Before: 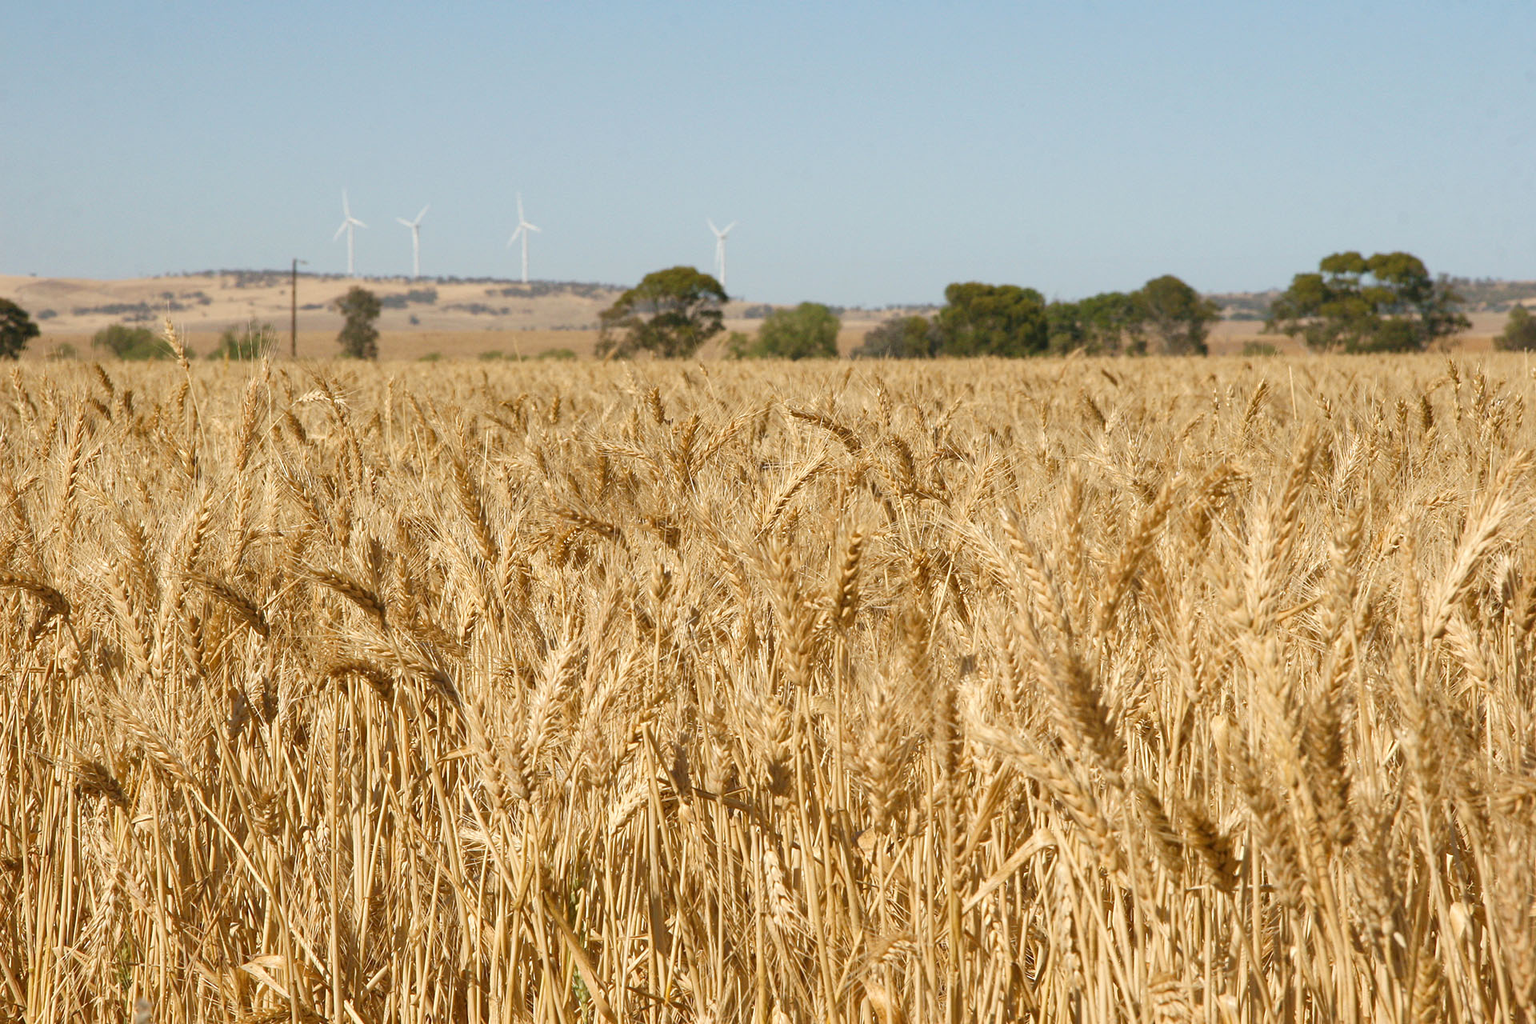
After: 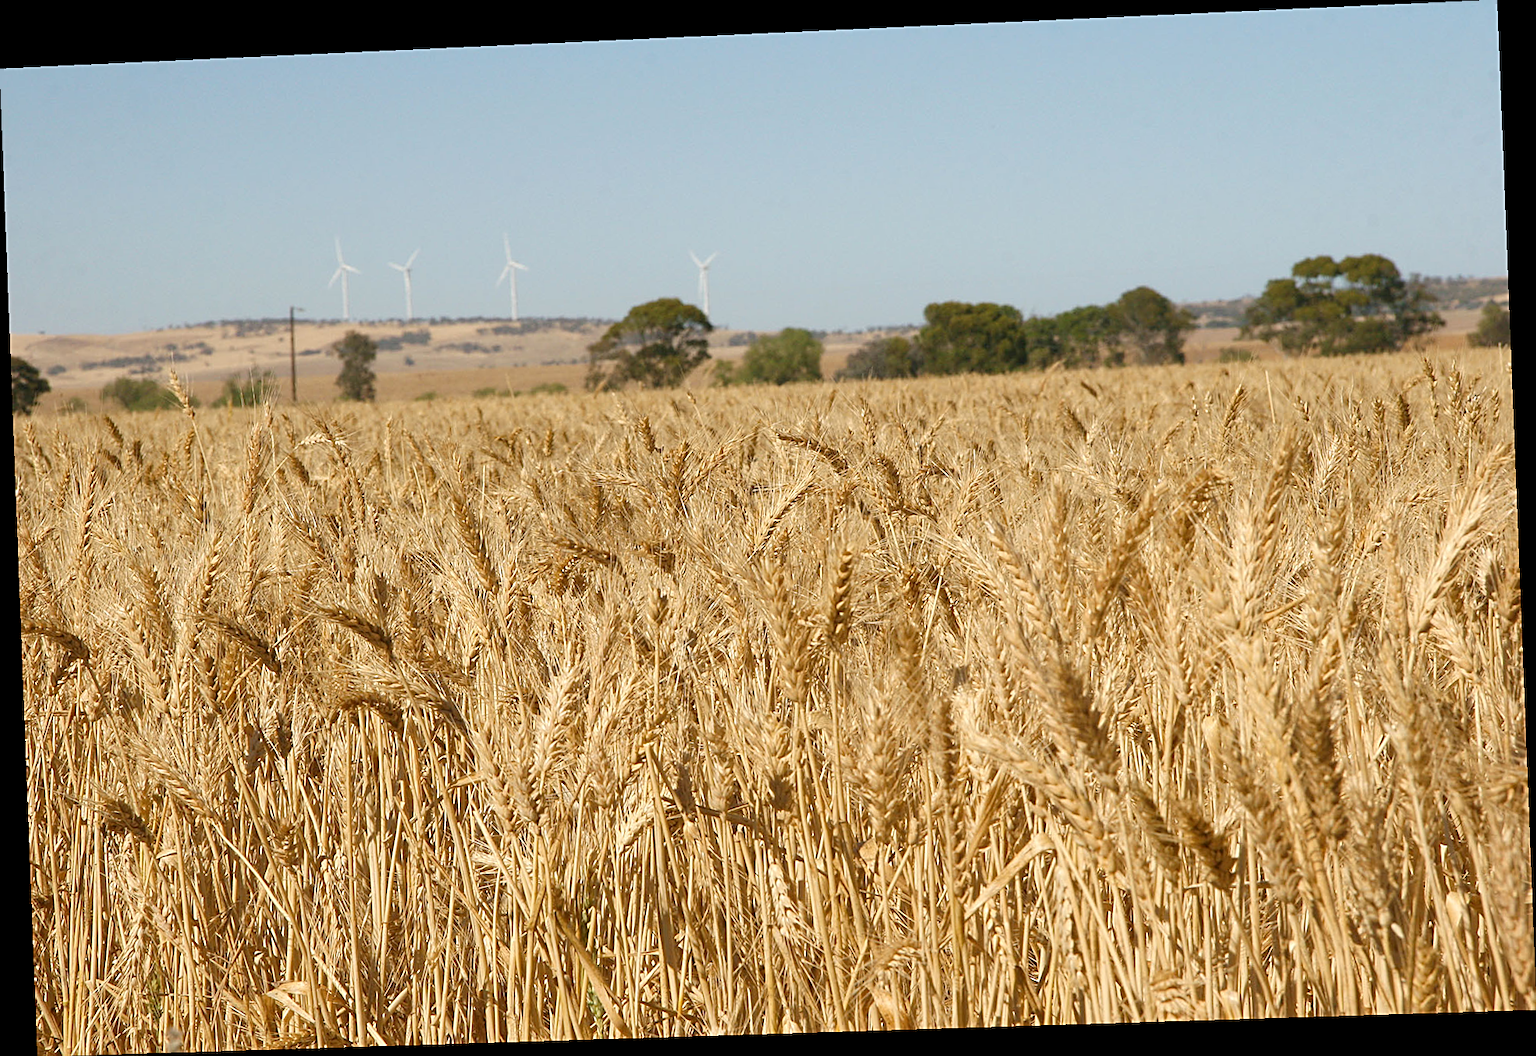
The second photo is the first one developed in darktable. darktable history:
sharpen: on, module defaults
rotate and perspective: rotation -2.22°, lens shift (horizontal) -0.022, automatic cropping off
